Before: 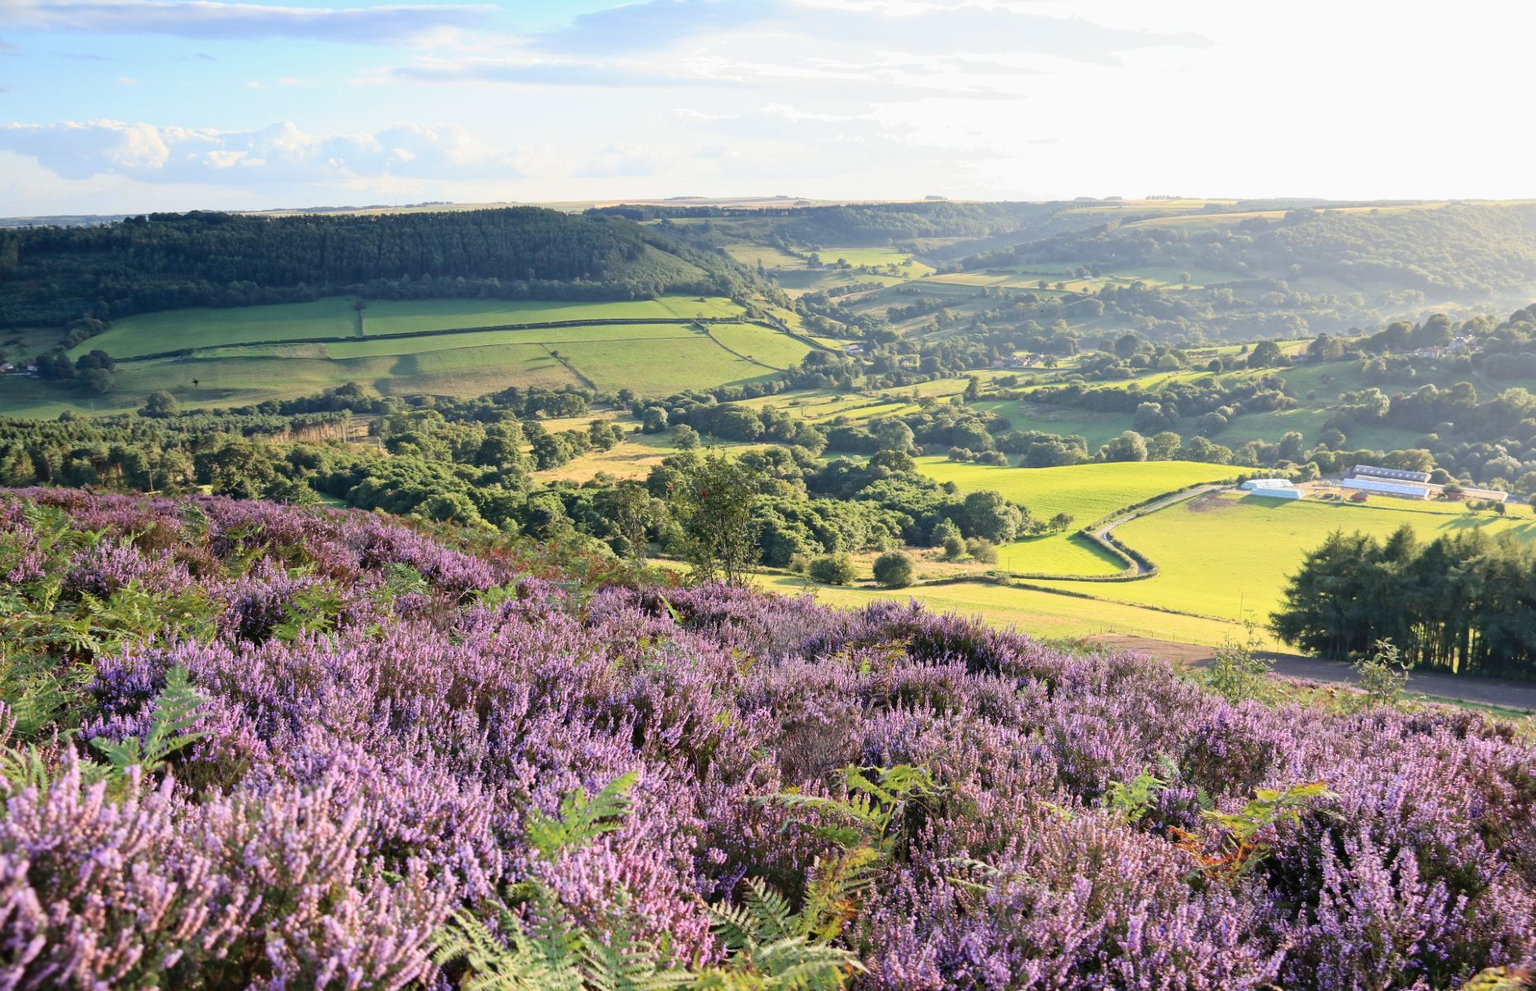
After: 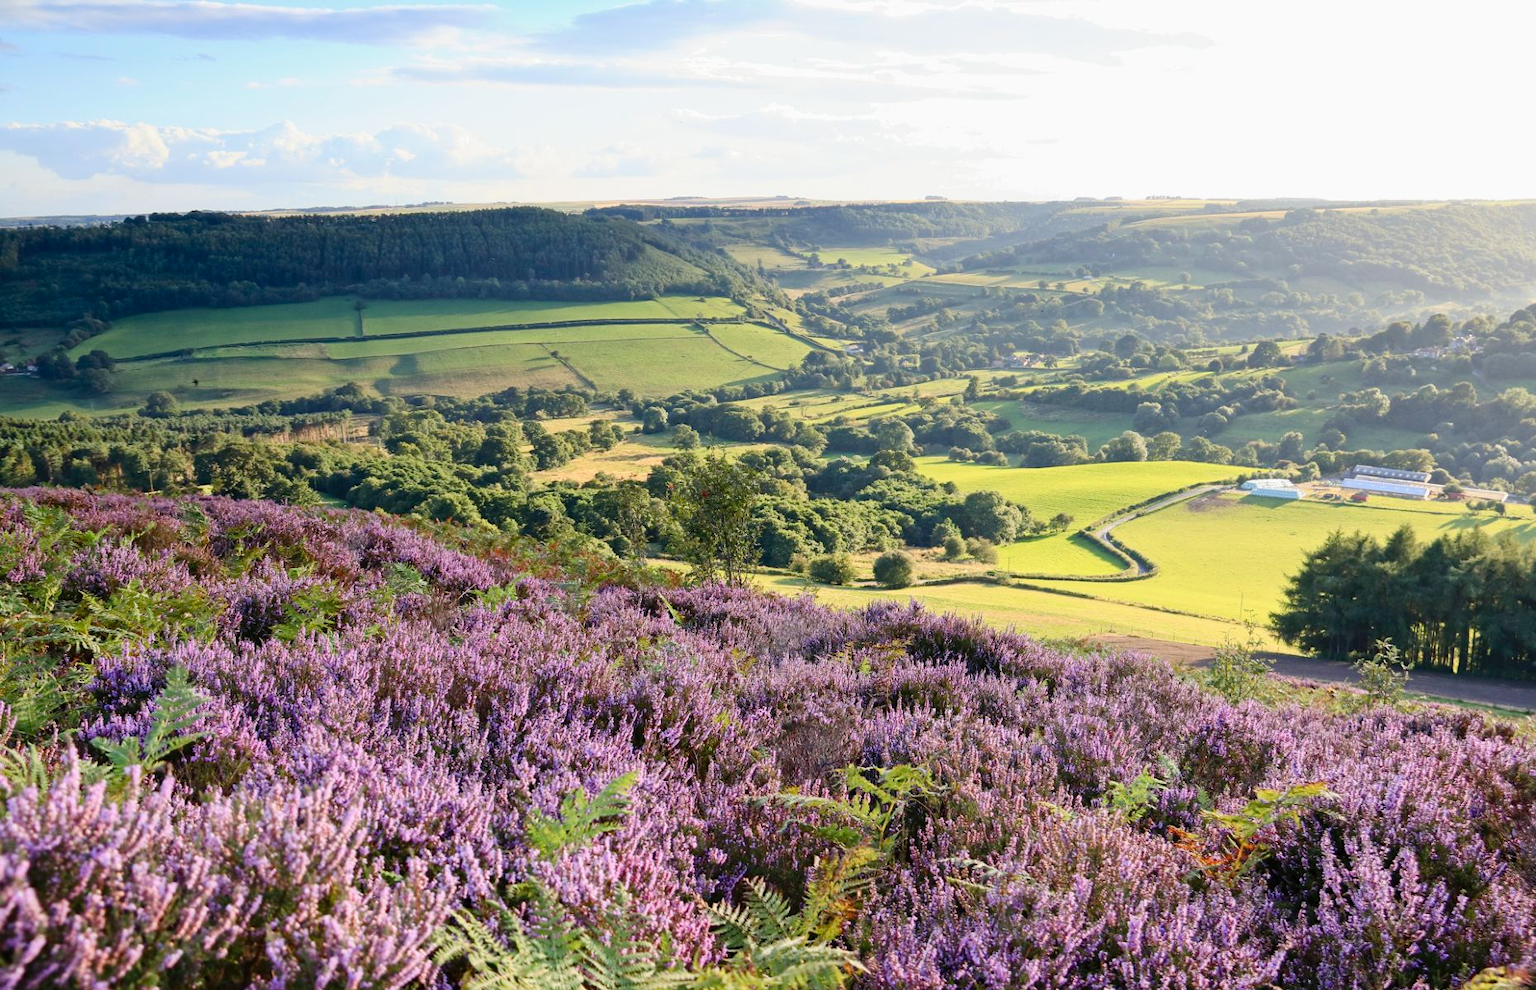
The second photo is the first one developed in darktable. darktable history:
color balance rgb: shadows lift › luminance -20.333%, power › hue 308.61°, perceptual saturation grading › global saturation 20%, perceptual saturation grading › highlights -25.012%, perceptual saturation grading › shadows 25.156%
